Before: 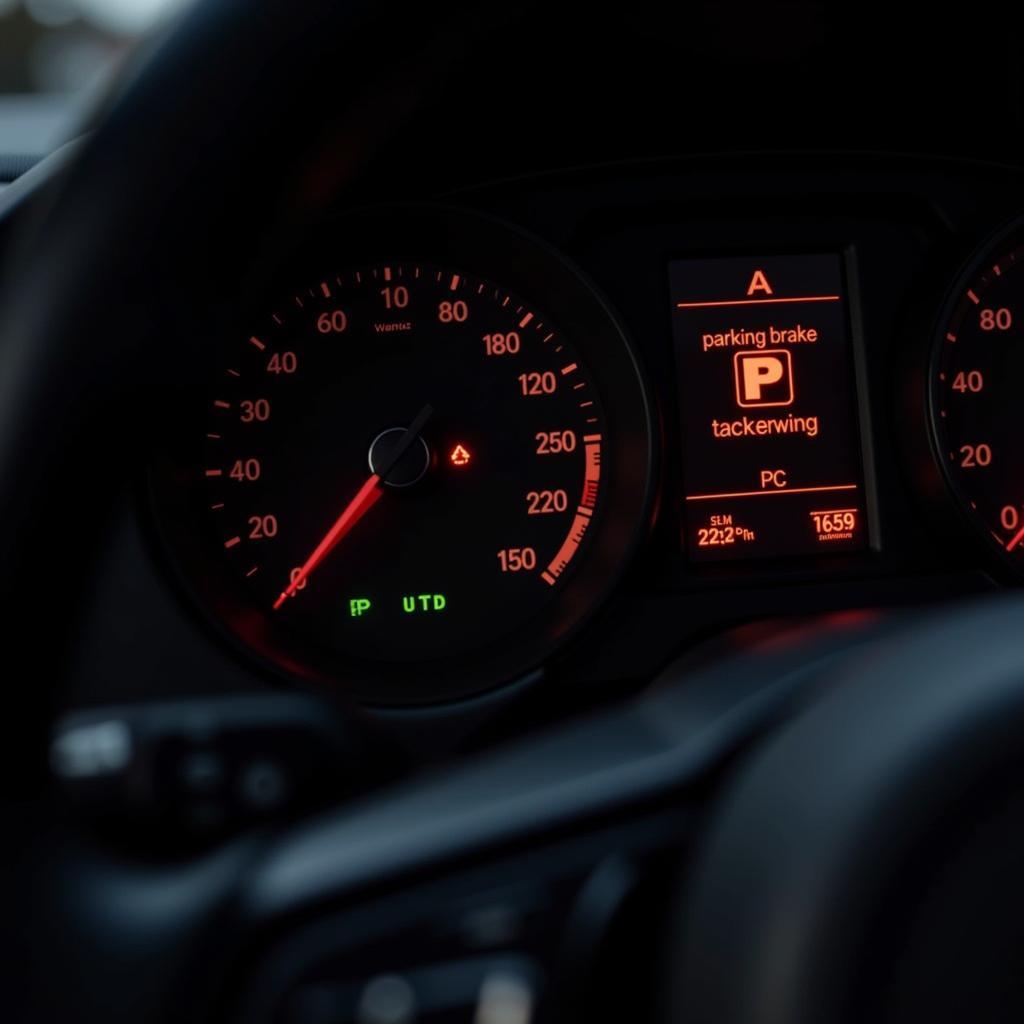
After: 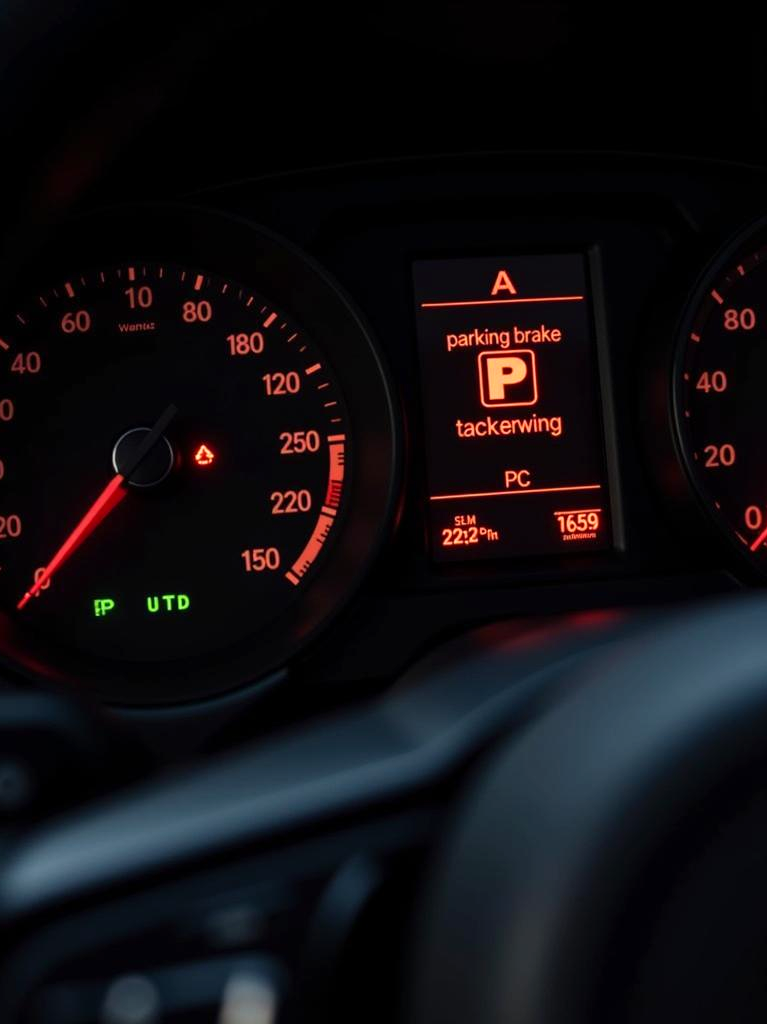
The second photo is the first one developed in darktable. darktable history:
tone equalizer: on, module defaults
levels: mode automatic
crop and rotate: left 25.058%
